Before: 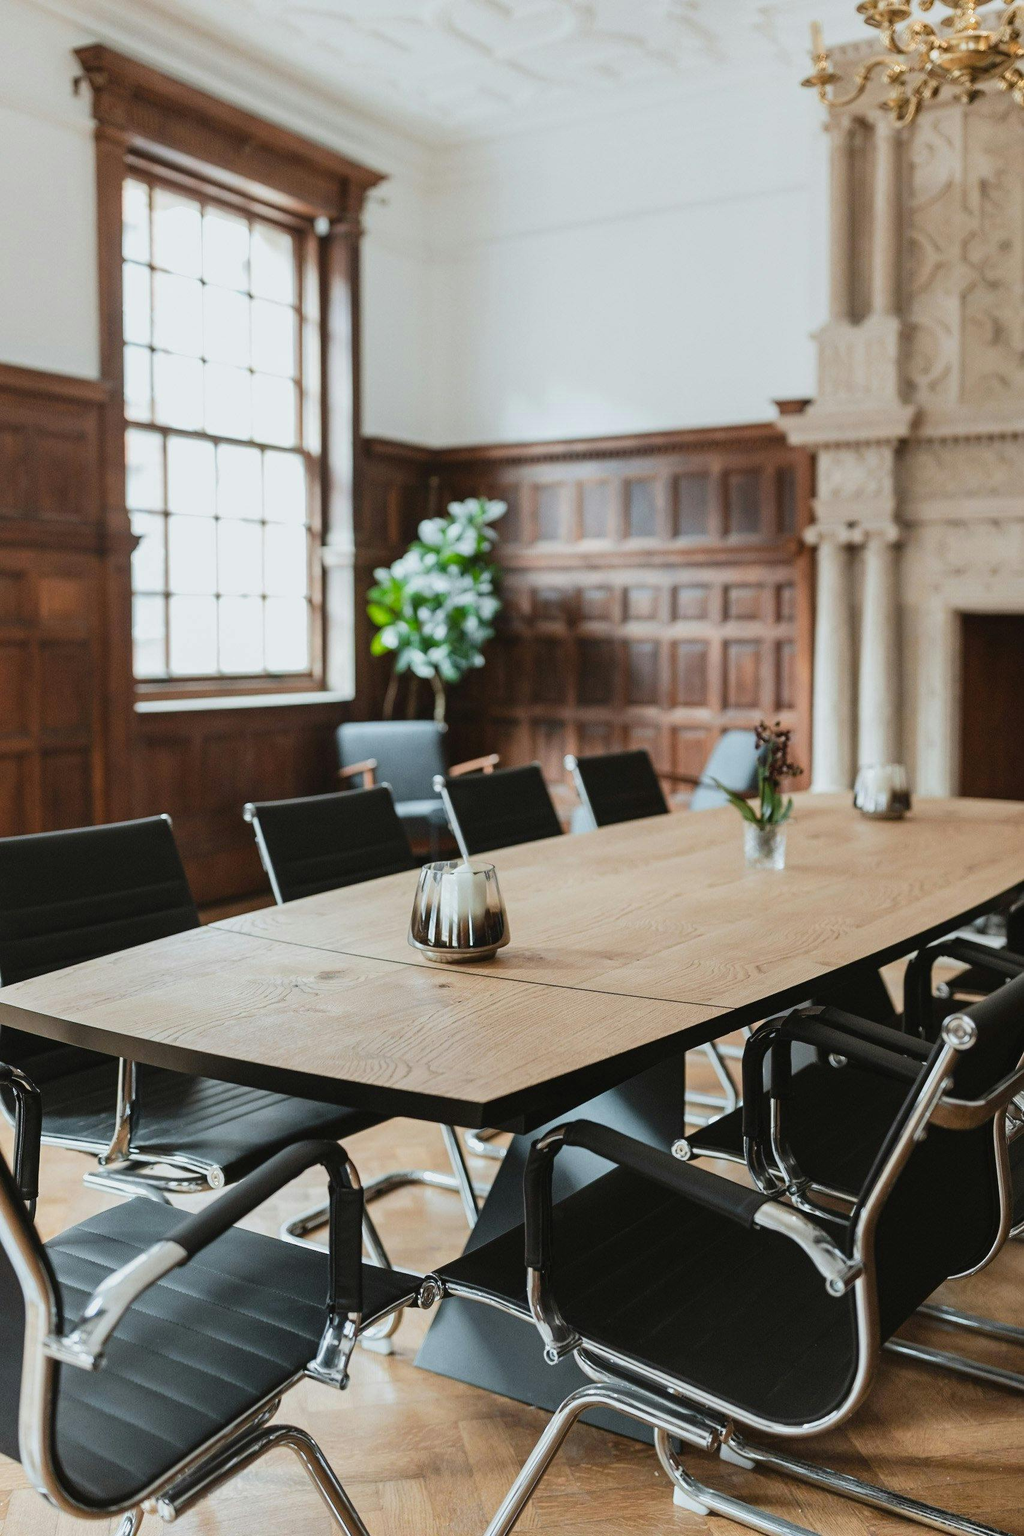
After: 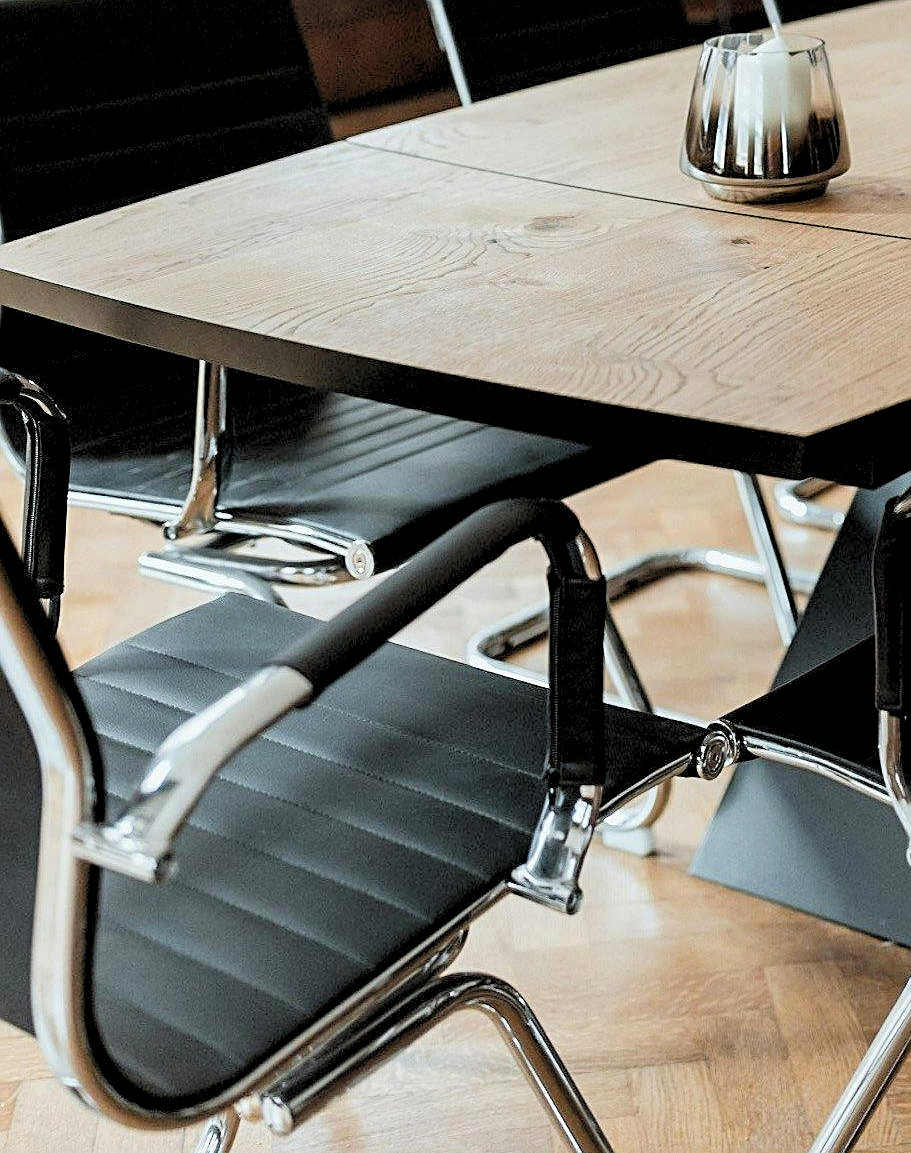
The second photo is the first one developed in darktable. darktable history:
rgb levels: levels [[0.013, 0.434, 0.89], [0, 0.5, 1], [0, 0.5, 1]]
sharpen: on, module defaults
crop and rotate: top 54.778%, right 46.61%, bottom 0.159%
